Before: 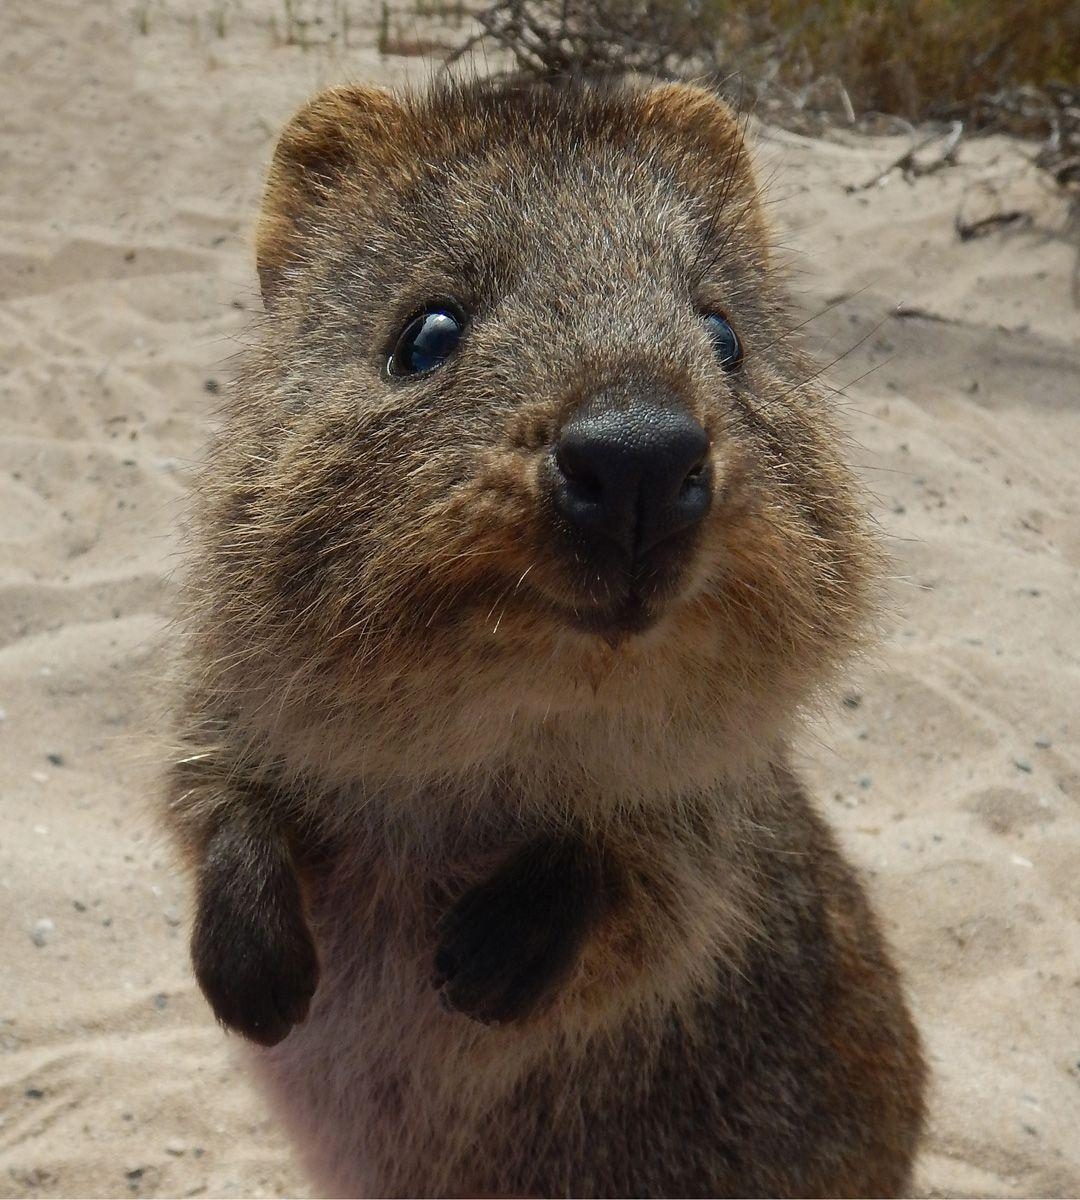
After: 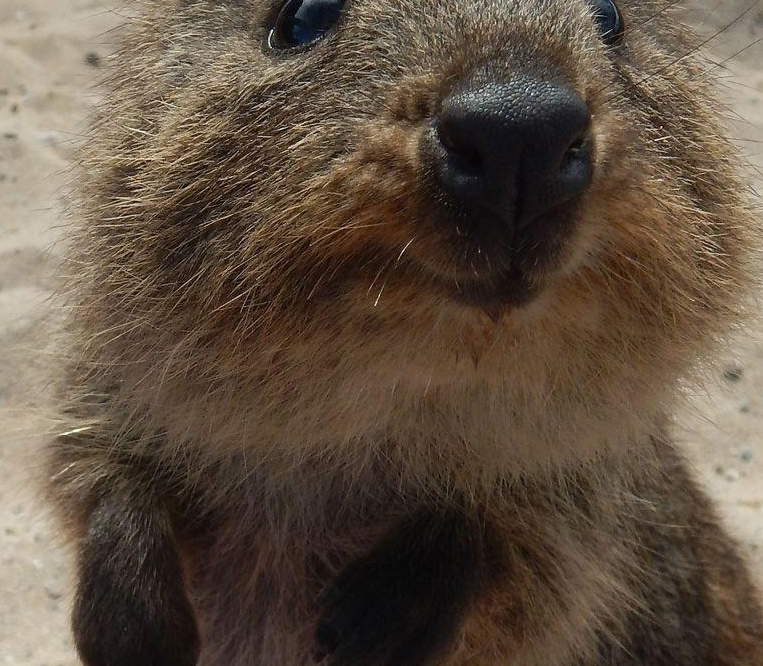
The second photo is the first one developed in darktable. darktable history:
crop: left 11.022%, top 27.268%, right 18.307%, bottom 17.198%
